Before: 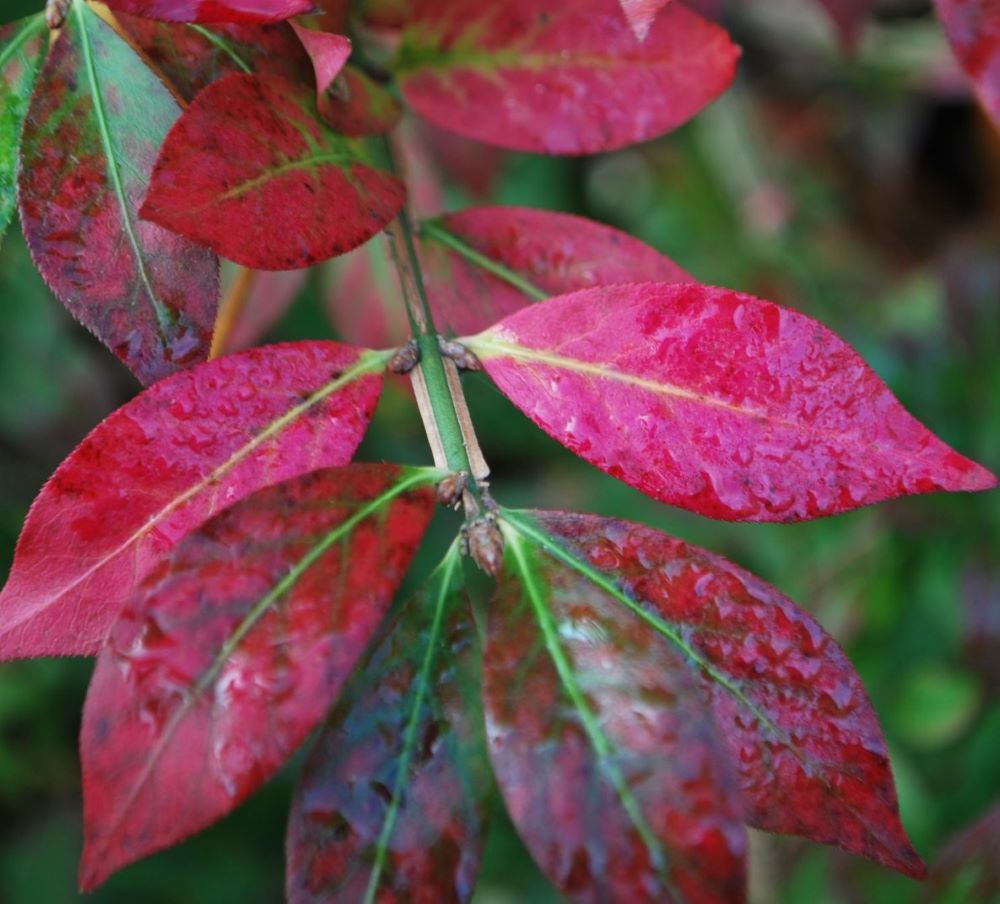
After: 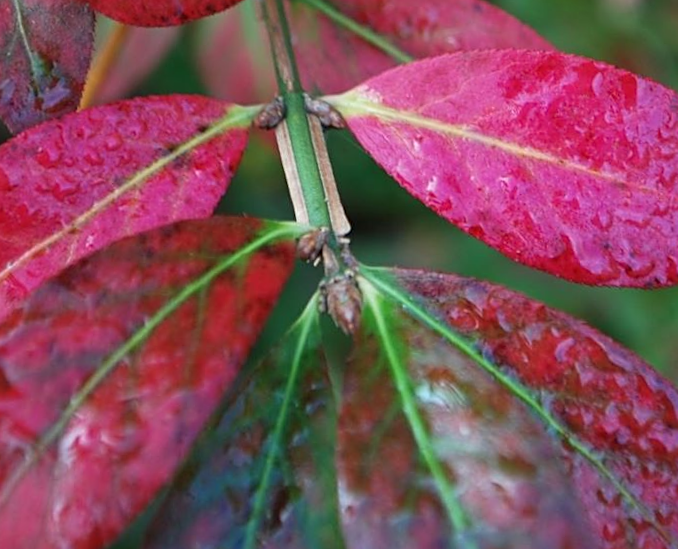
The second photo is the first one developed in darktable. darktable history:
white balance: red 1, blue 1
sharpen: on, module defaults
crop and rotate: angle -3.37°, left 9.79%, top 20.73%, right 12.42%, bottom 11.82%
rotate and perspective: rotation -1.68°, lens shift (vertical) -0.146, crop left 0.049, crop right 0.912, crop top 0.032, crop bottom 0.96
